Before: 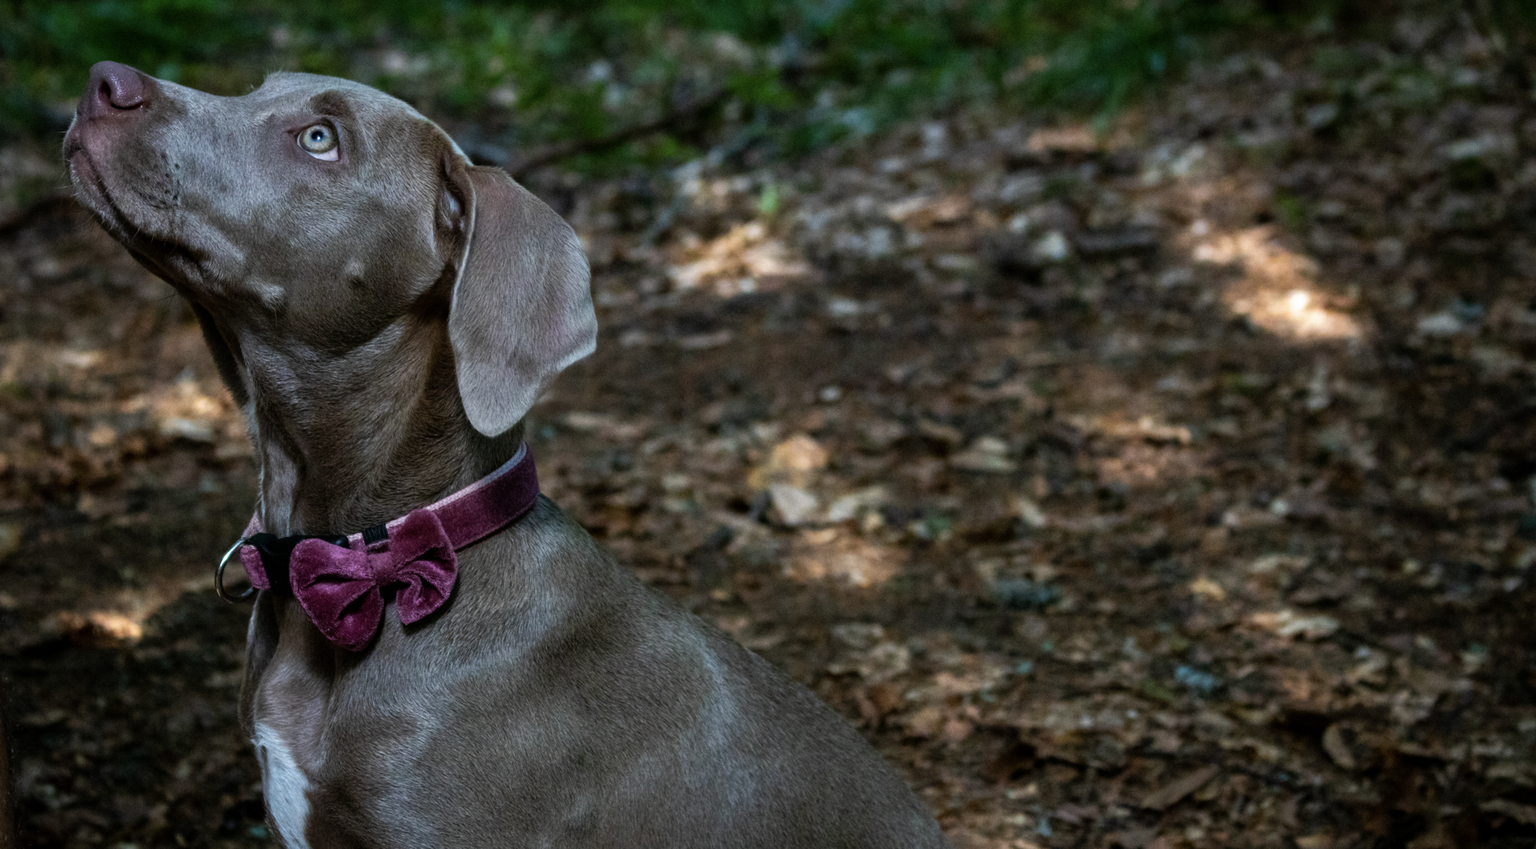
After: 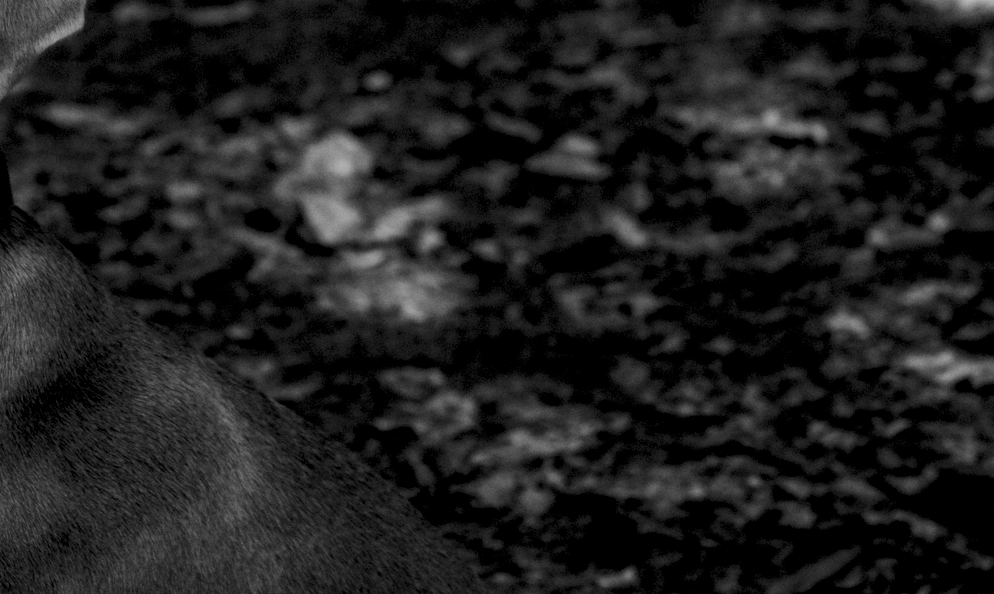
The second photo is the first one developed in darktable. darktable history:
color balance: lift [0.975, 0.993, 1, 1.015], gamma [1.1, 1, 1, 0.945], gain [1, 1.04, 1, 0.95]
color calibration: illuminant as shot in camera, x 0.358, y 0.373, temperature 4628.91 K
crop: left 34.479%, top 38.822%, right 13.718%, bottom 5.172%
contrast brightness saturation: brightness -0.2, saturation 0.08
monochrome: a -71.75, b 75.82
